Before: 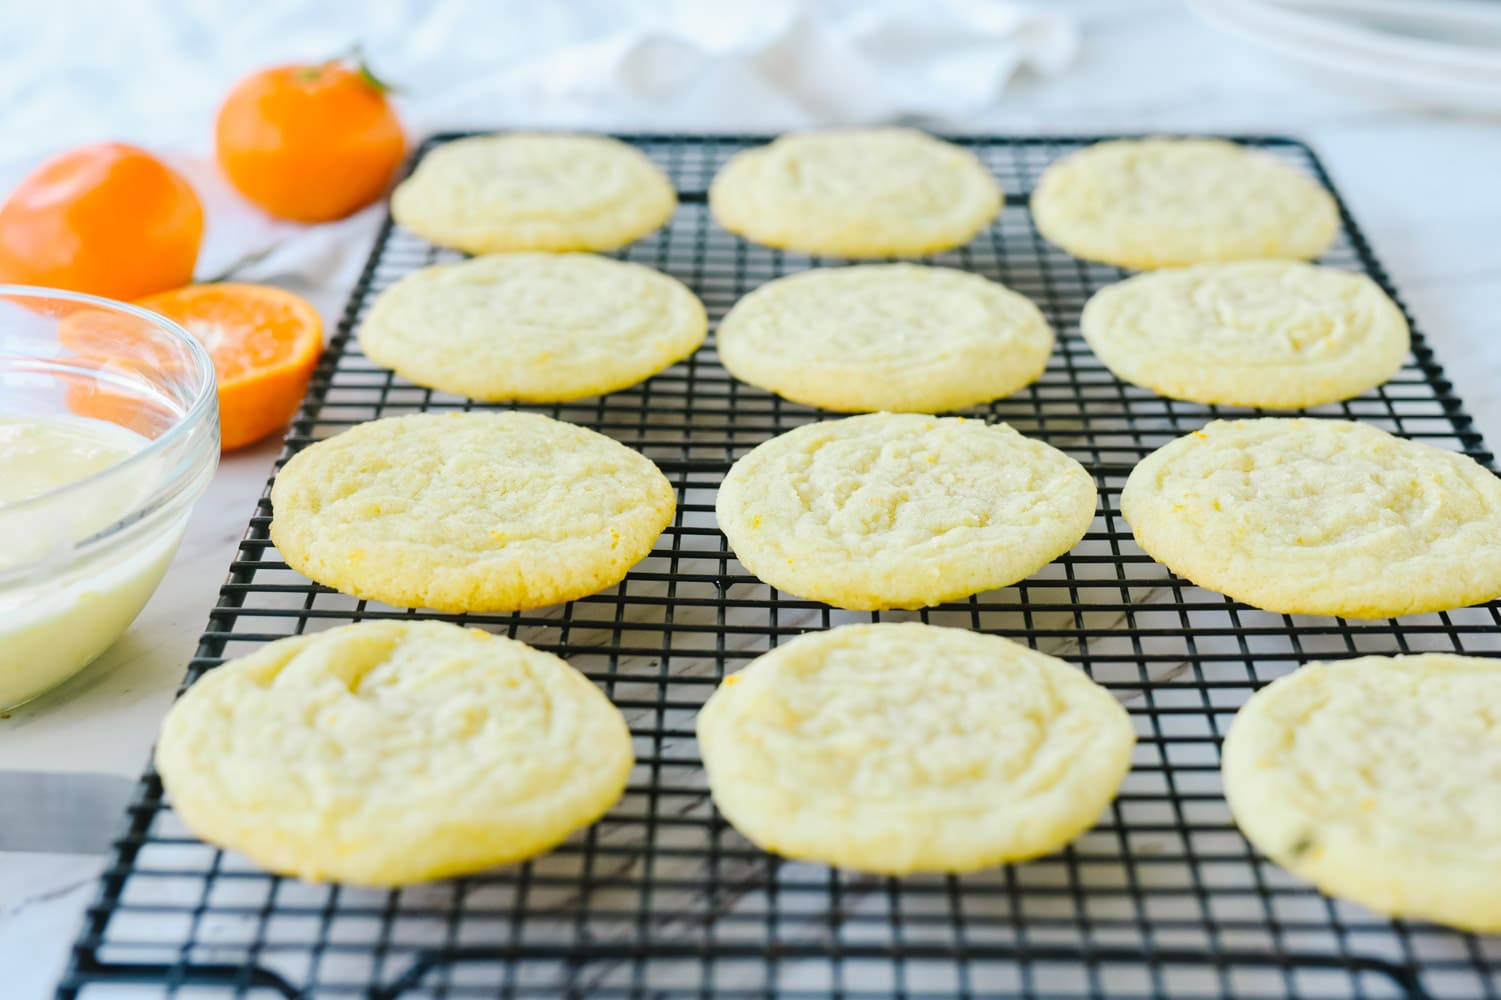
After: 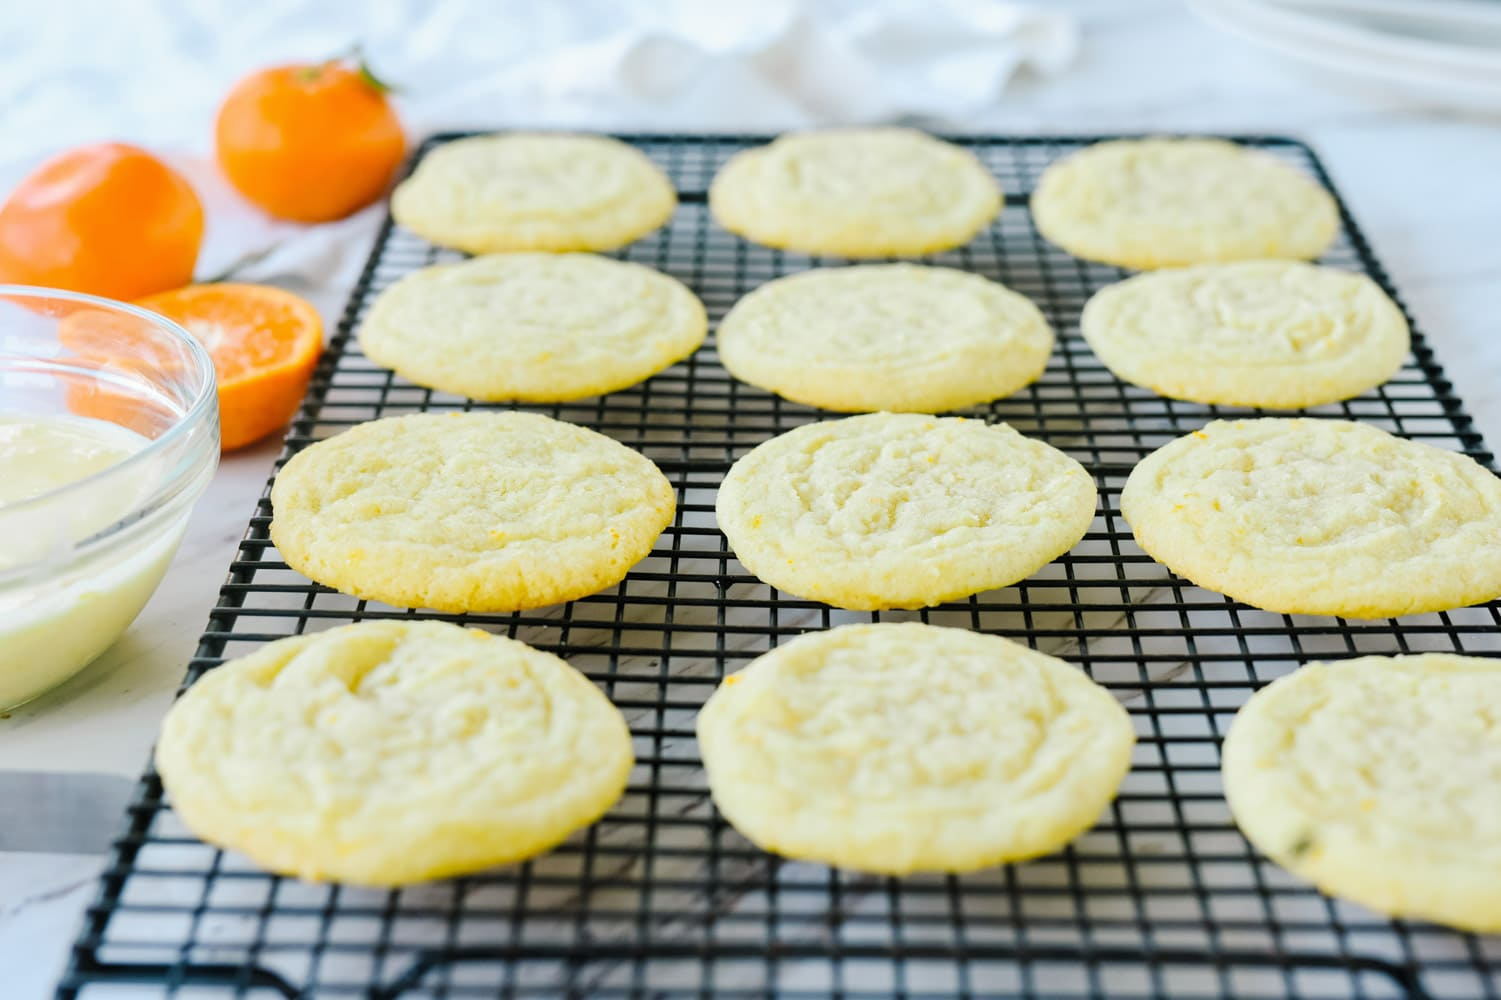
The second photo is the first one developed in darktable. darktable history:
levels: mode automatic, black 0.047%, levels [0, 0.492, 0.984]
